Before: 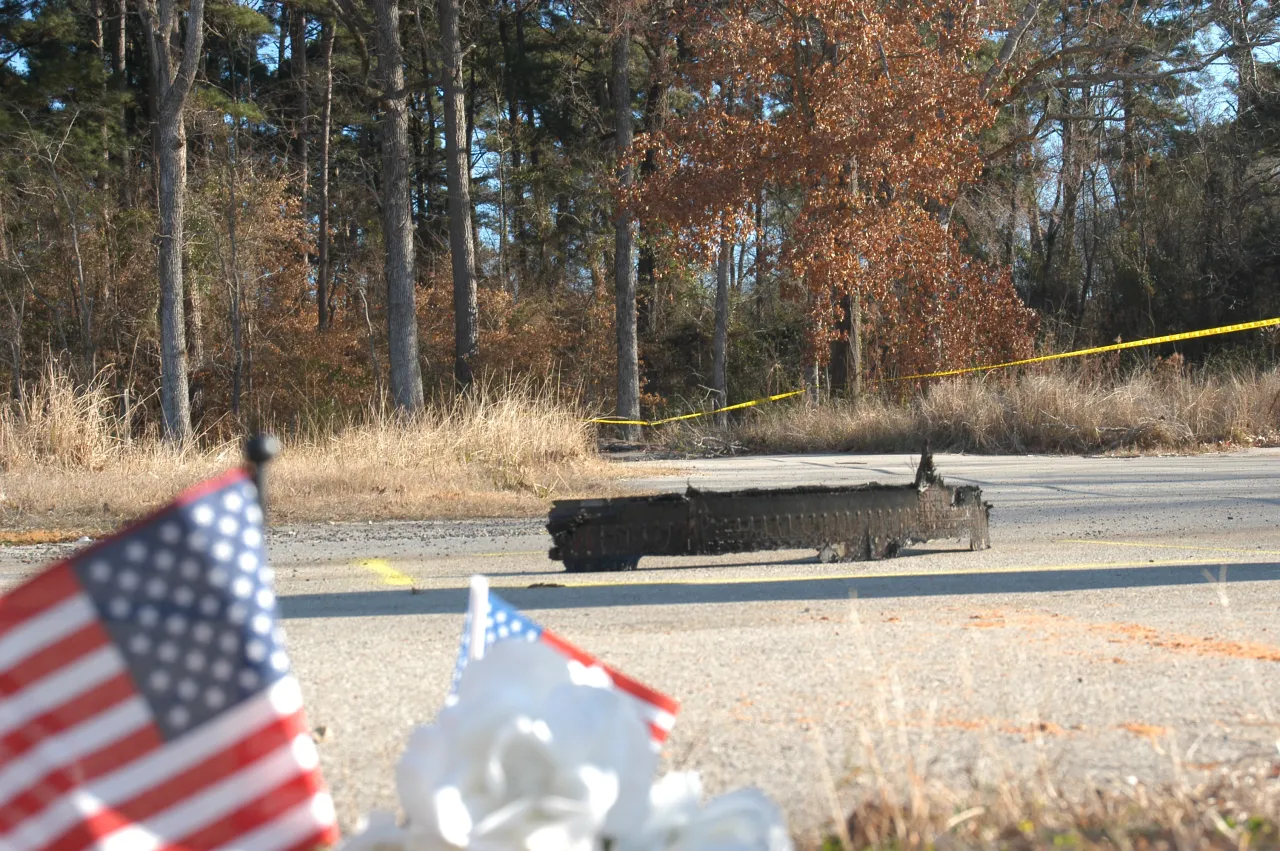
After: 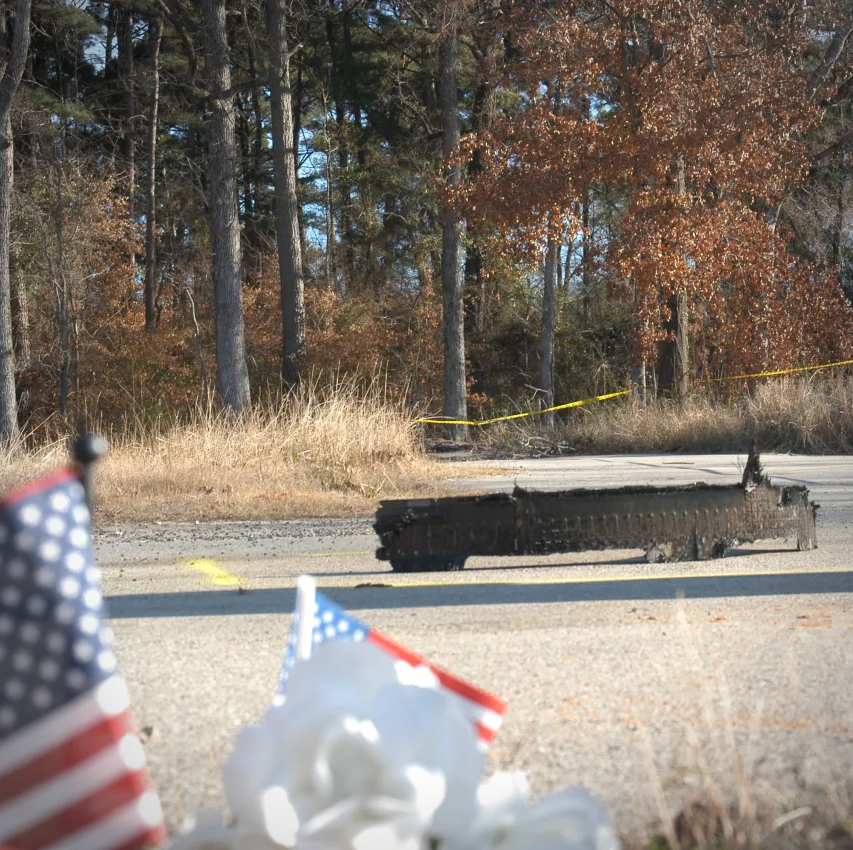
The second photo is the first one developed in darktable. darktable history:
white balance: red 1, blue 1
vignetting: on, module defaults
crop and rotate: left 13.537%, right 19.796%
